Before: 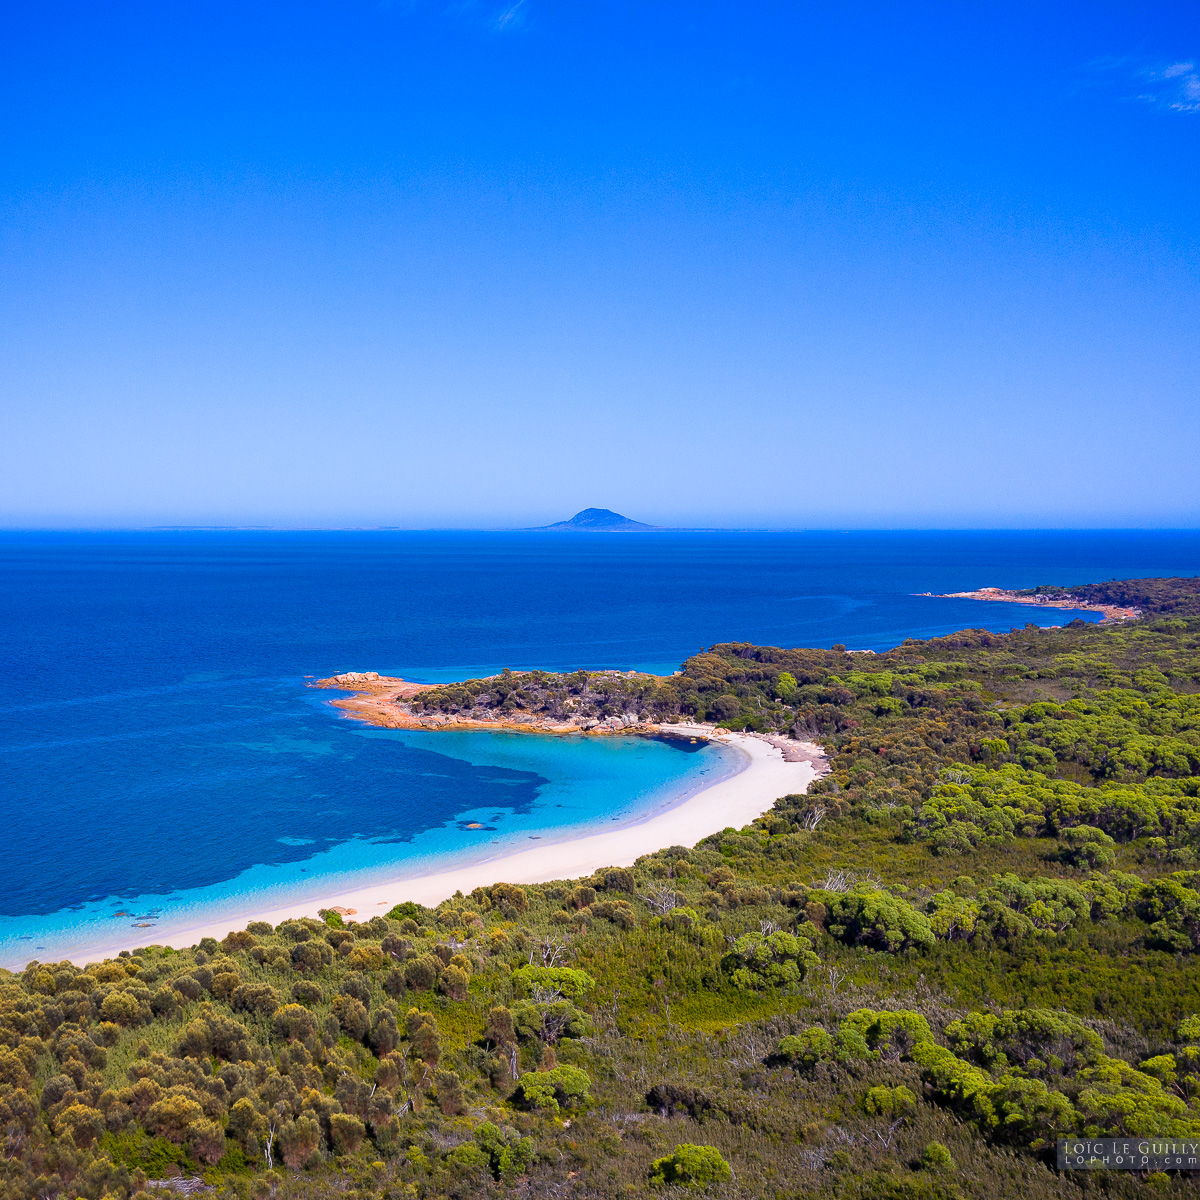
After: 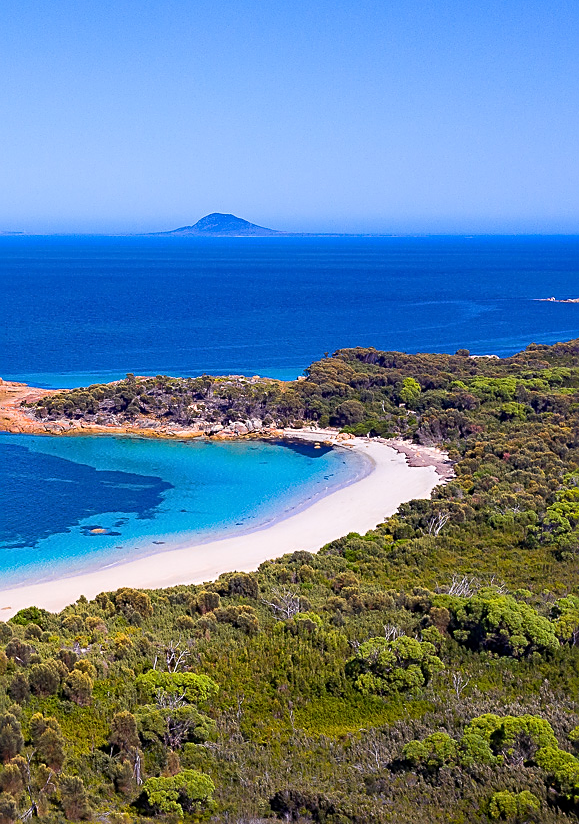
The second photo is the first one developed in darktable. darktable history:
sharpen: on, module defaults
crop: left 31.379%, top 24.658%, right 20.326%, bottom 6.628%
